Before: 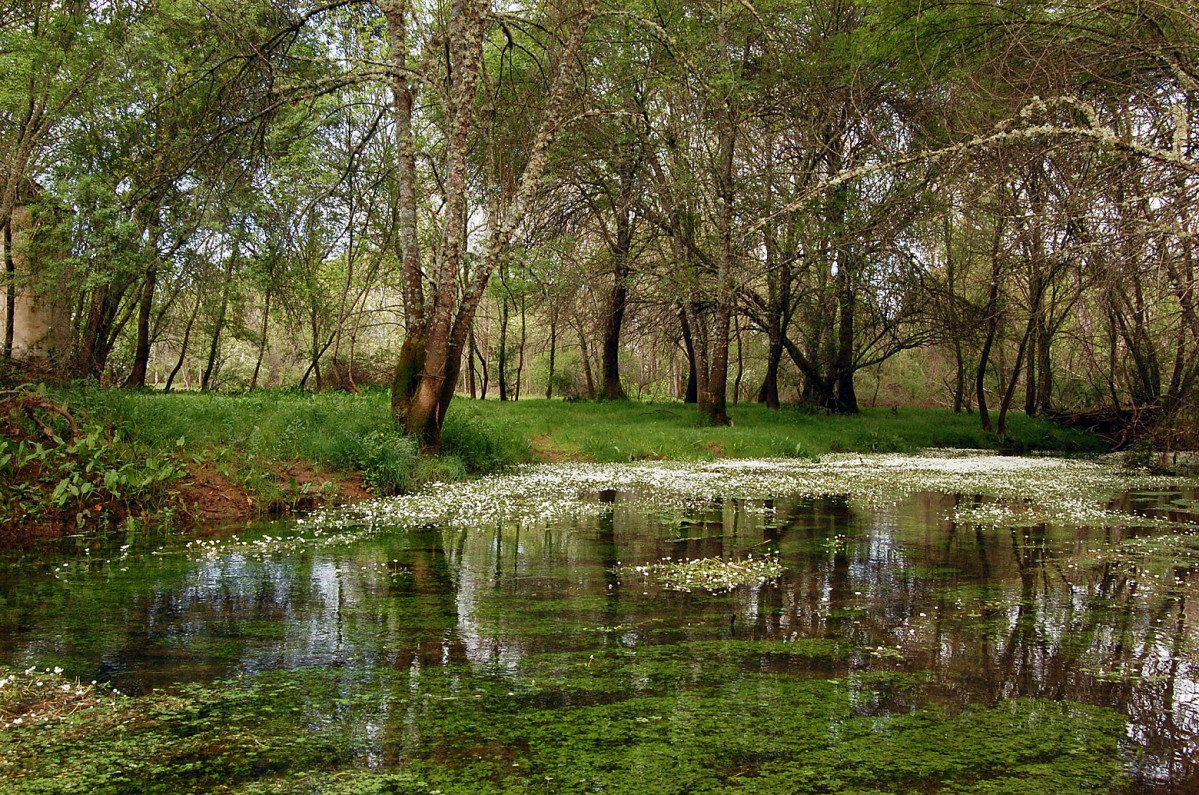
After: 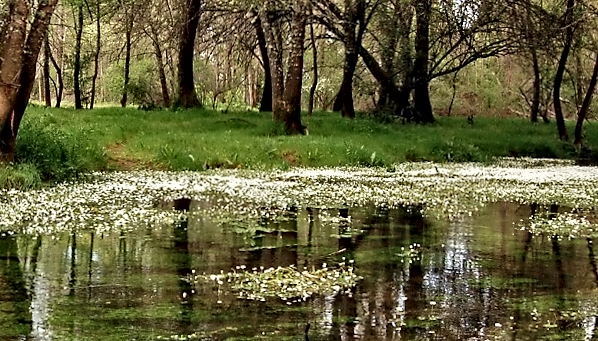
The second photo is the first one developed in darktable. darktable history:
crop: left 35.03%, top 36.625%, right 14.663%, bottom 20.057%
rotate and perspective: rotation 0.192°, lens shift (horizontal) -0.015, crop left 0.005, crop right 0.996, crop top 0.006, crop bottom 0.99
shadows and highlights: low approximation 0.01, soften with gaussian
contrast equalizer: octaves 7, y [[0.5, 0.542, 0.583, 0.625, 0.667, 0.708], [0.5 ×6], [0.5 ×6], [0, 0.033, 0.067, 0.1, 0.133, 0.167], [0, 0.05, 0.1, 0.15, 0.2, 0.25]]
